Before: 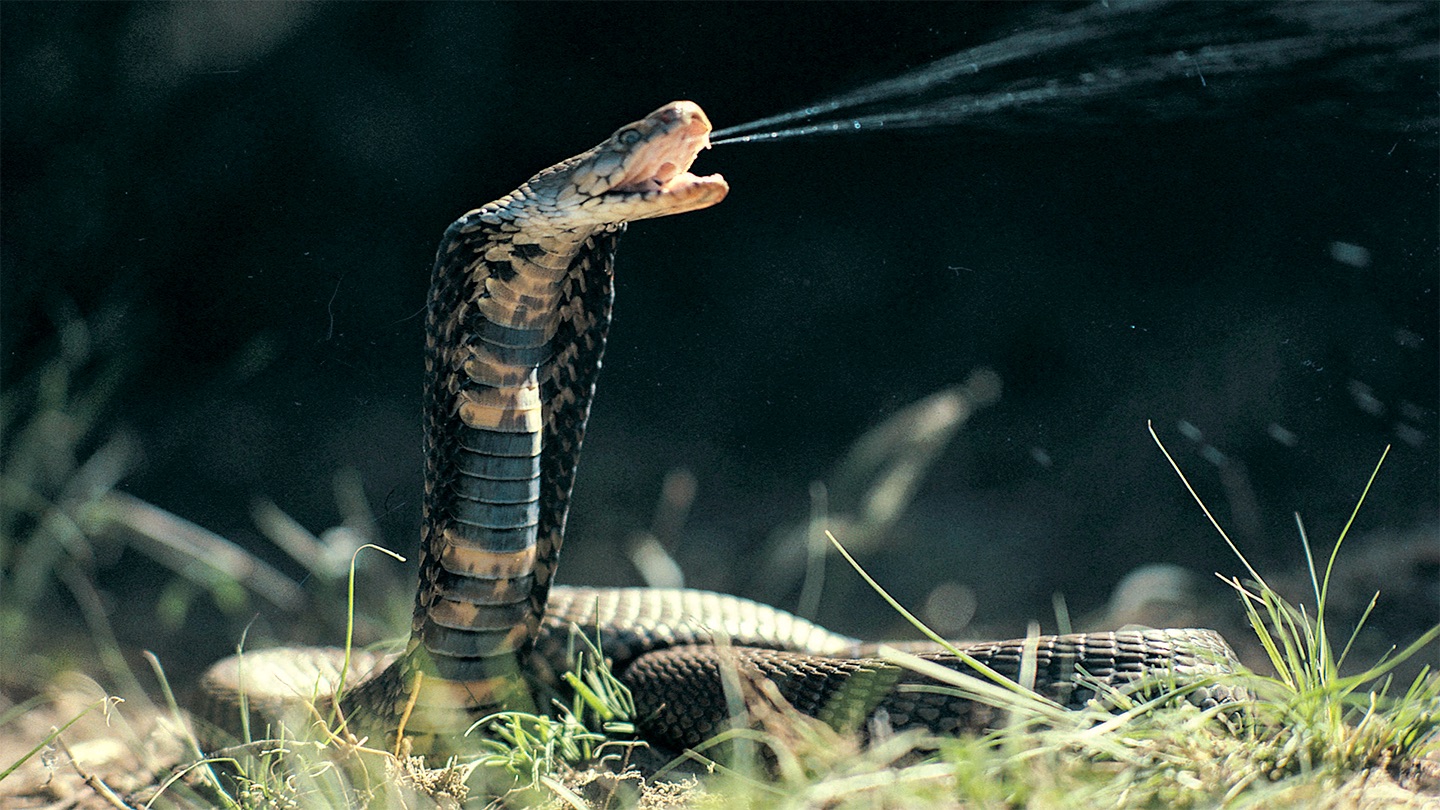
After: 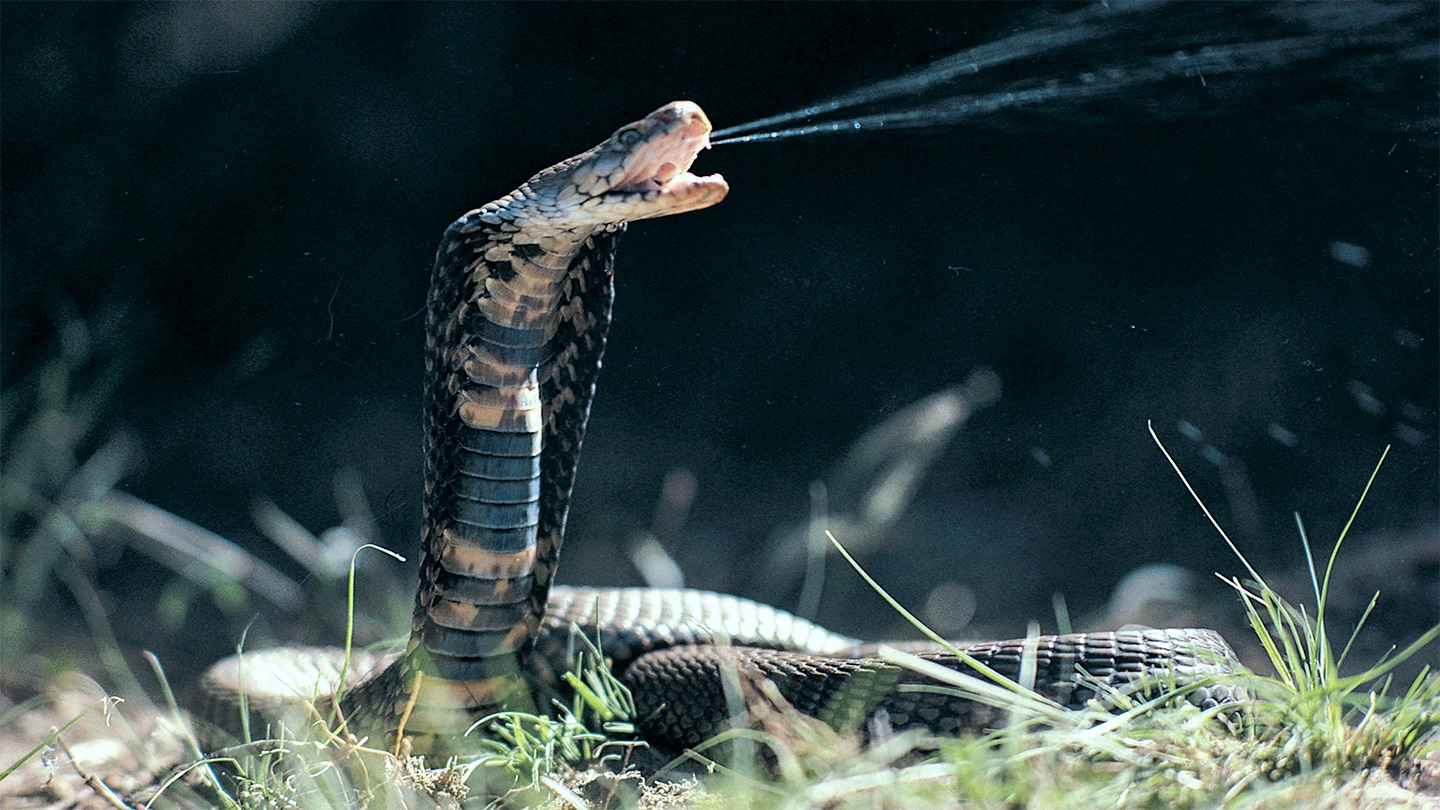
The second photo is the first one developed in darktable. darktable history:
contrast brightness saturation: saturation -0.056
color calibration: illuminant as shot in camera, x 0.37, y 0.382, temperature 4316.68 K
